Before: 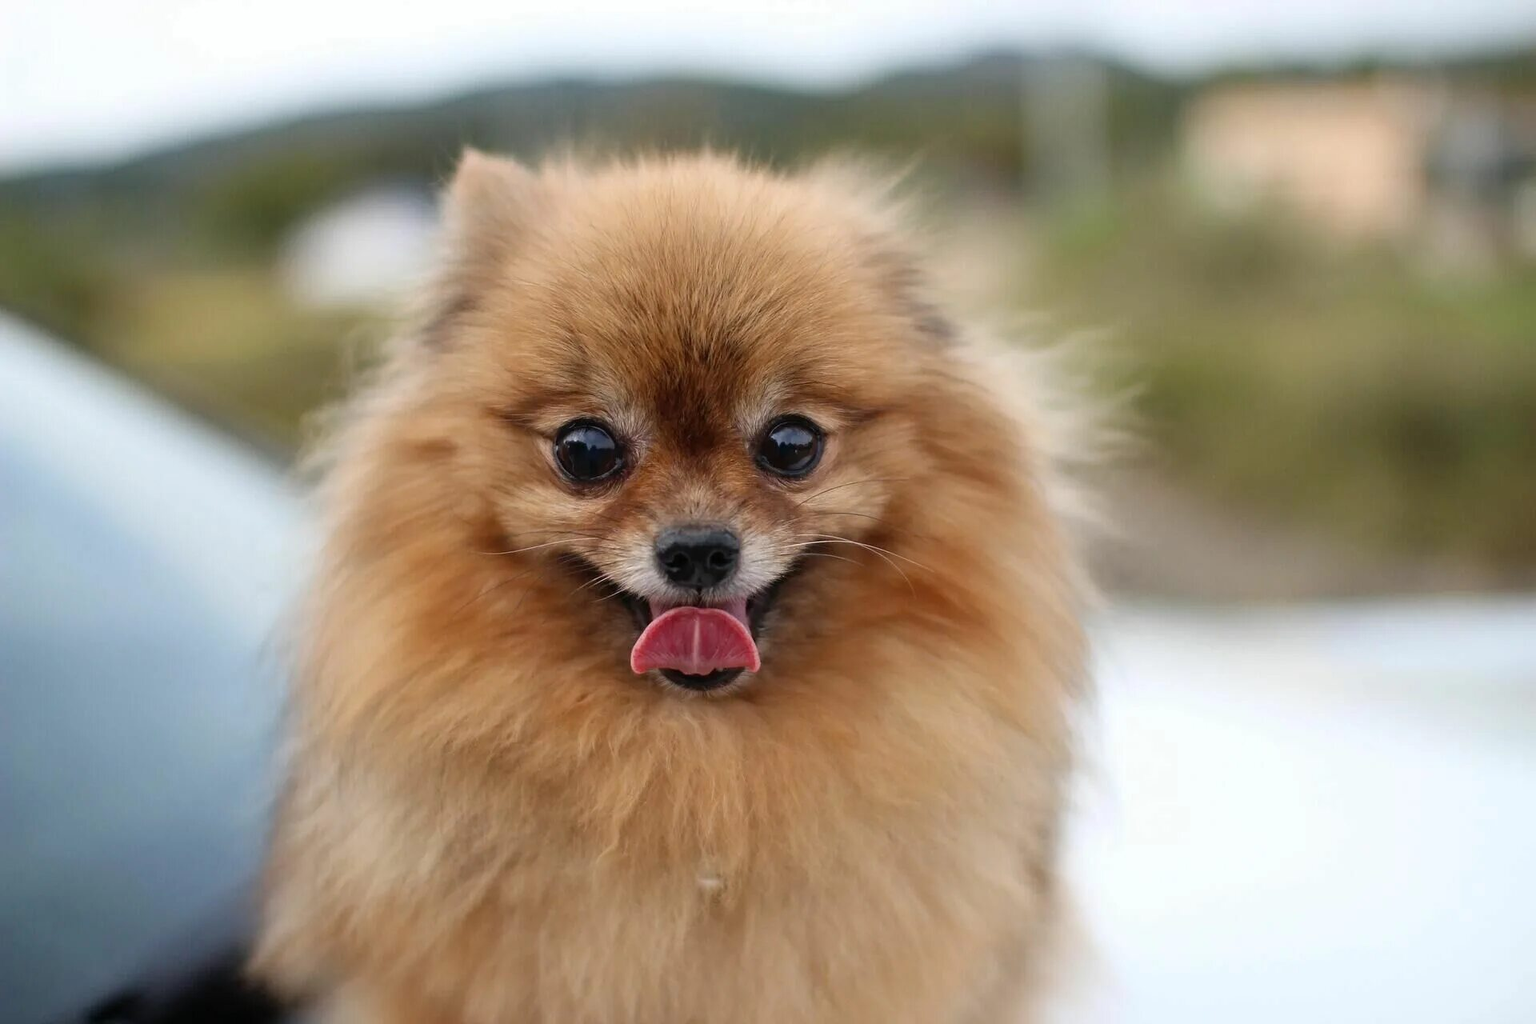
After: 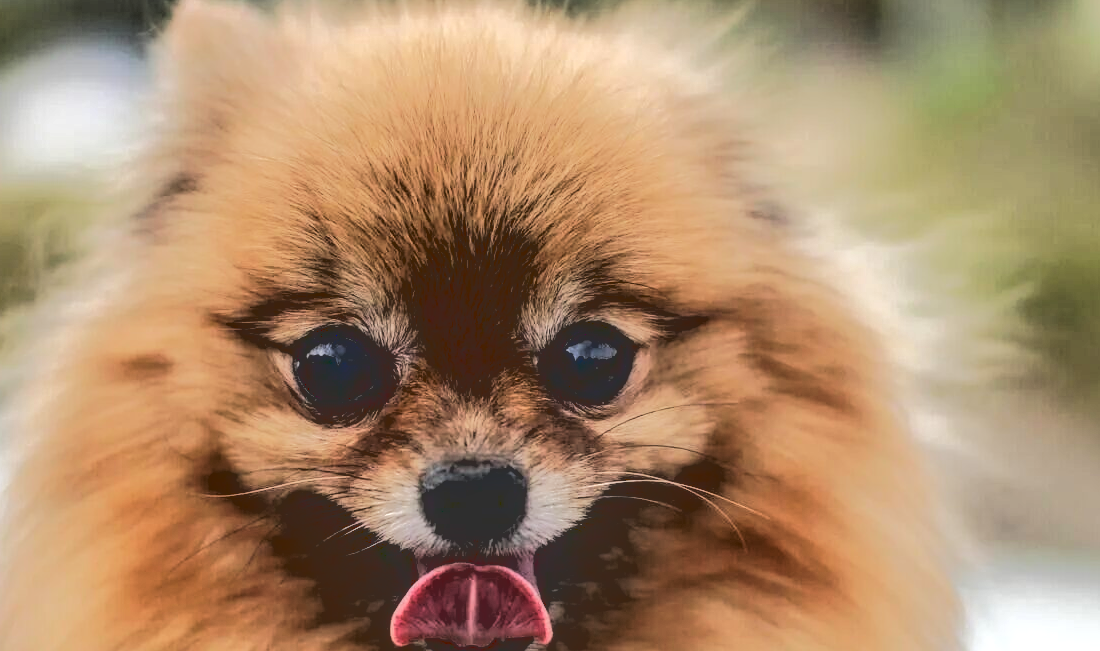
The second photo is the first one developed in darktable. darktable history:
crop: left 20.747%, top 15.378%, right 21.917%, bottom 33.736%
local contrast: detail 130%
tone curve: curves: ch0 [(0, 0) (0.003, 0.013) (0.011, 0.02) (0.025, 0.037) (0.044, 0.068) (0.069, 0.108) (0.1, 0.138) (0.136, 0.168) (0.177, 0.203) (0.224, 0.241) (0.277, 0.281) (0.335, 0.328) (0.399, 0.382) (0.468, 0.448) (0.543, 0.519) (0.623, 0.603) (0.709, 0.705) (0.801, 0.808) (0.898, 0.903) (1, 1)], preserve colors none
base curve: curves: ch0 [(0.065, 0.026) (0.236, 0.358) (0.53, 0.546) (0.777, 0.841) (0.924, 0.992)]
